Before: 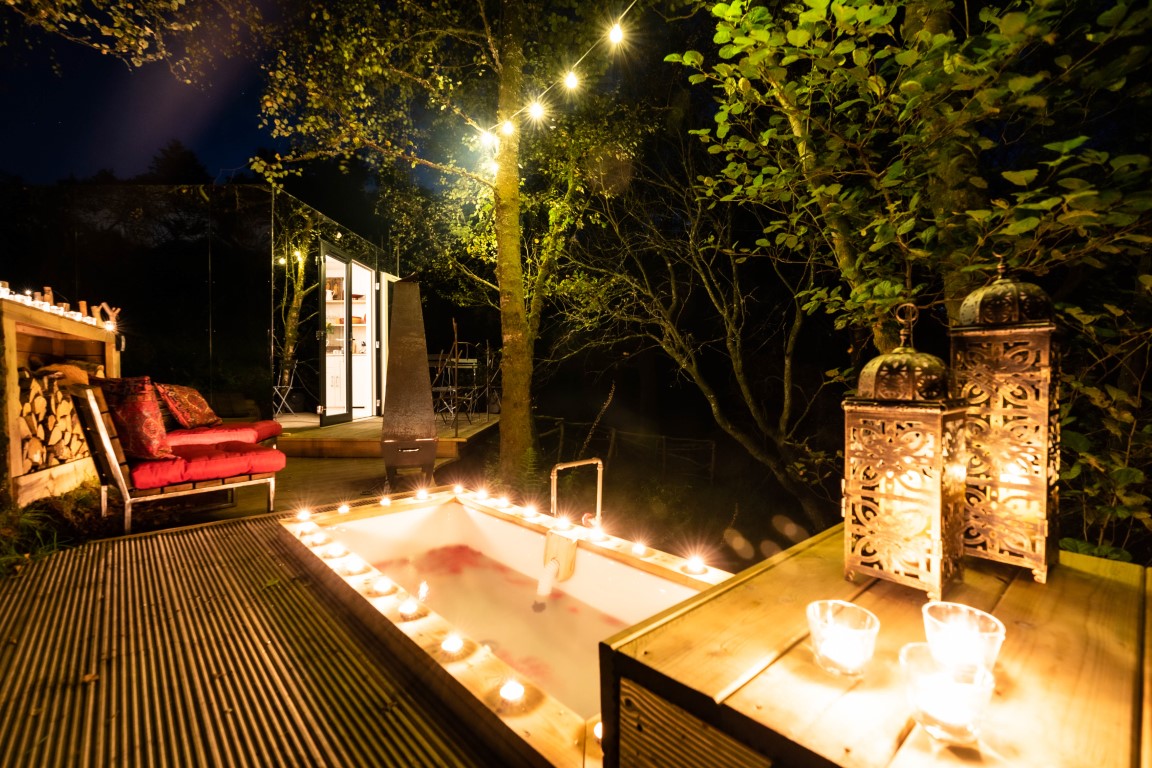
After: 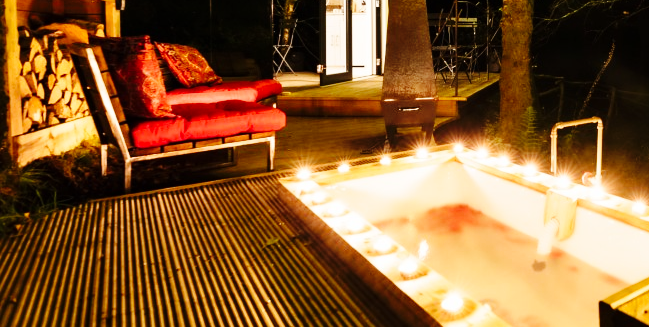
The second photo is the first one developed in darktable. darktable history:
base curve: curves: ch0 [(0, 0) (0.036, 0.025) (0.121, 0.166) (0.206, 0.329) (0.605, 0.79) (1, 1)], preserve colors none
crop: top 44.483%, right 43.593%, bottom 12.892%
